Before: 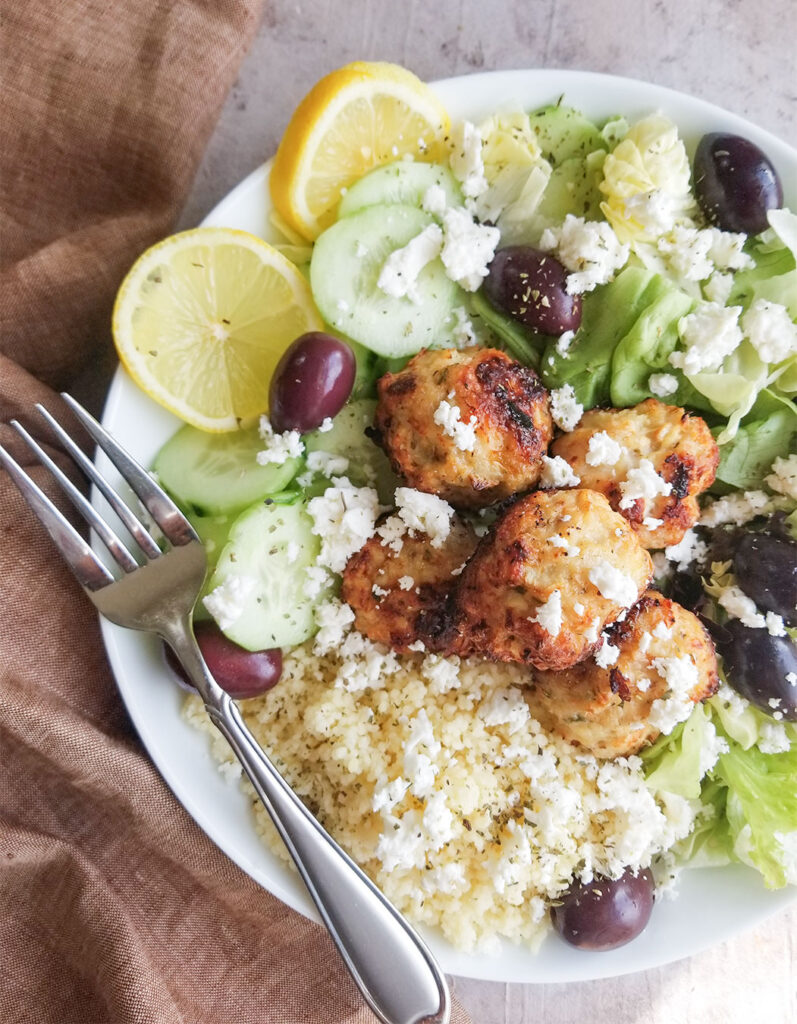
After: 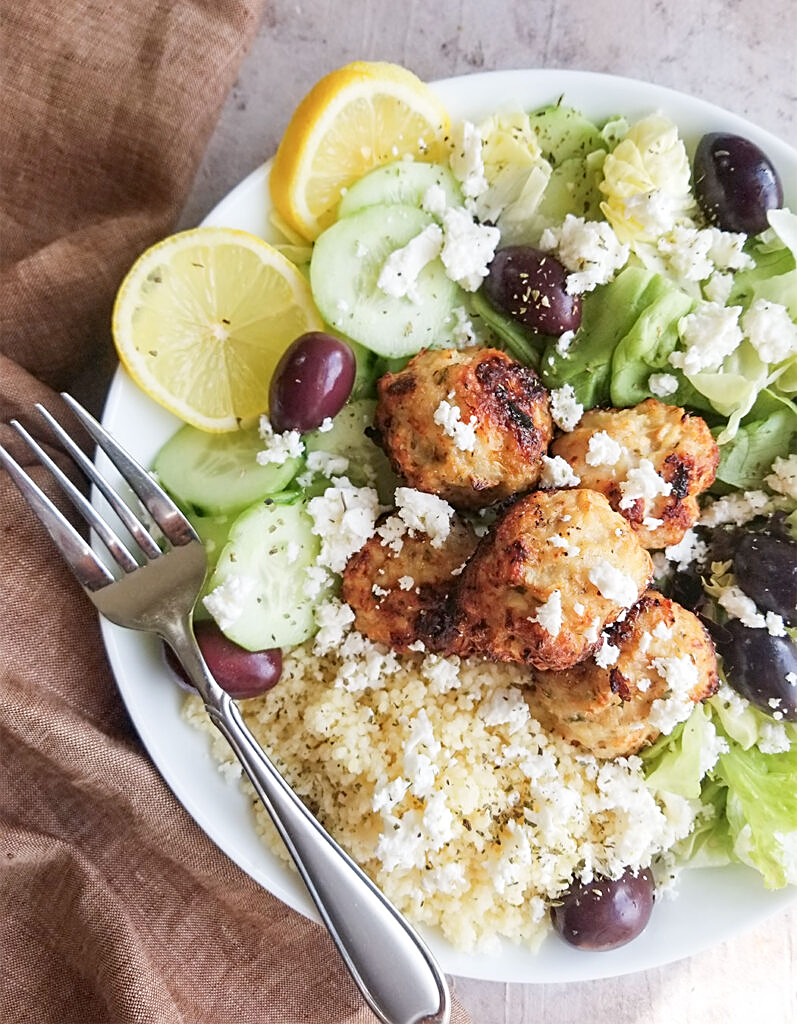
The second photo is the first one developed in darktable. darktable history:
shadows and highlights: shadows -30, highlights 30
sharpen: on, module defaults
